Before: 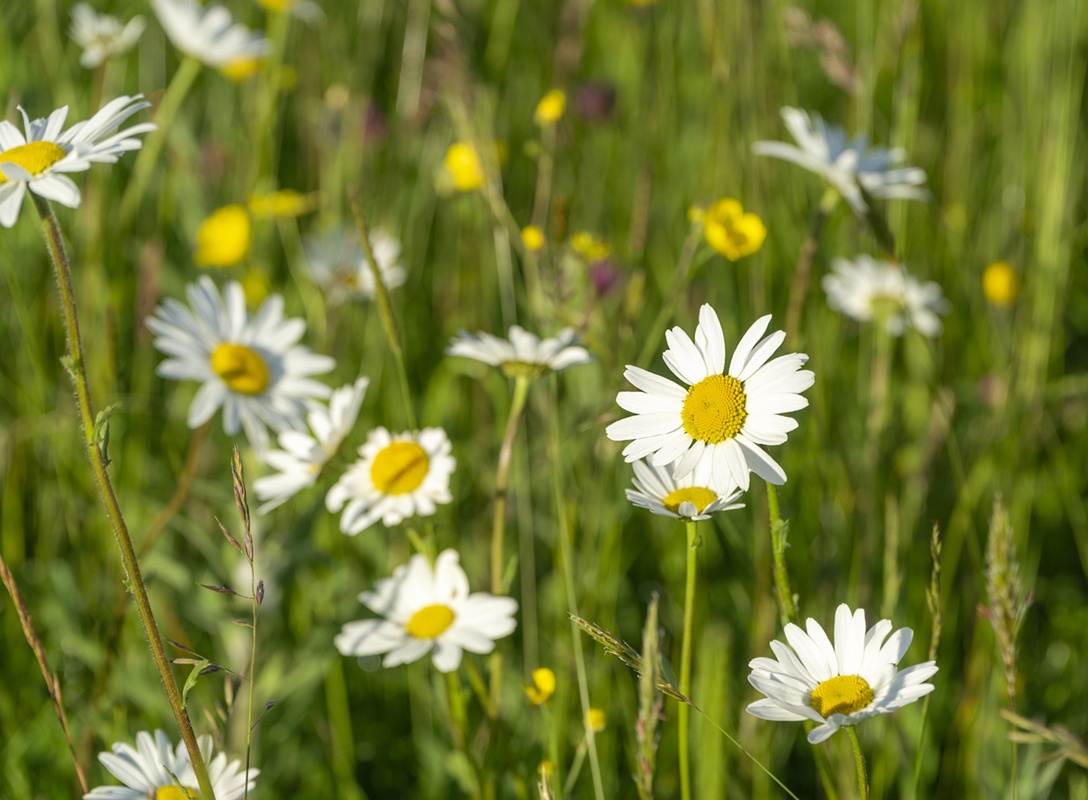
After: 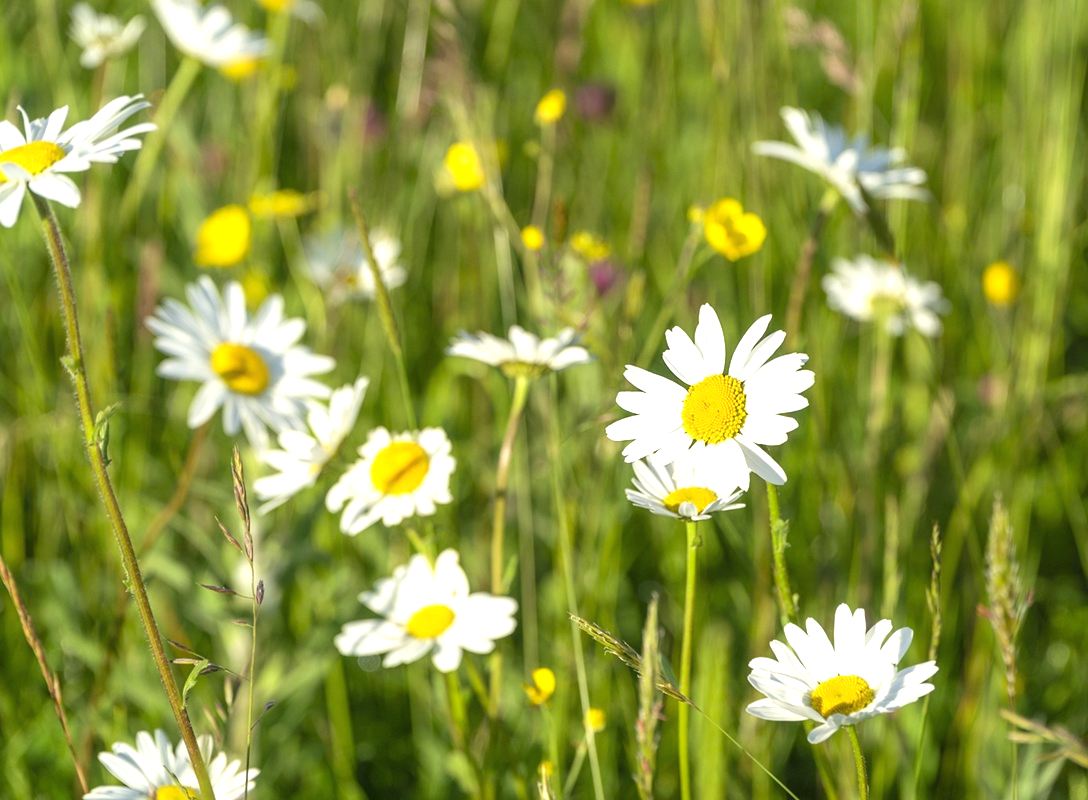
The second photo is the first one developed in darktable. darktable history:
contrast equalizer: octaves 7, y [[0.5, 0.486, 0.447, 0.446, 0.489, 0.5], [0.5 ×6], [0.5 ×6], [0 ×6], [0 ×6]], mix 0.135
exposure: black level correction 0, exposure 0.699 EV, compensate highlight preservation false
